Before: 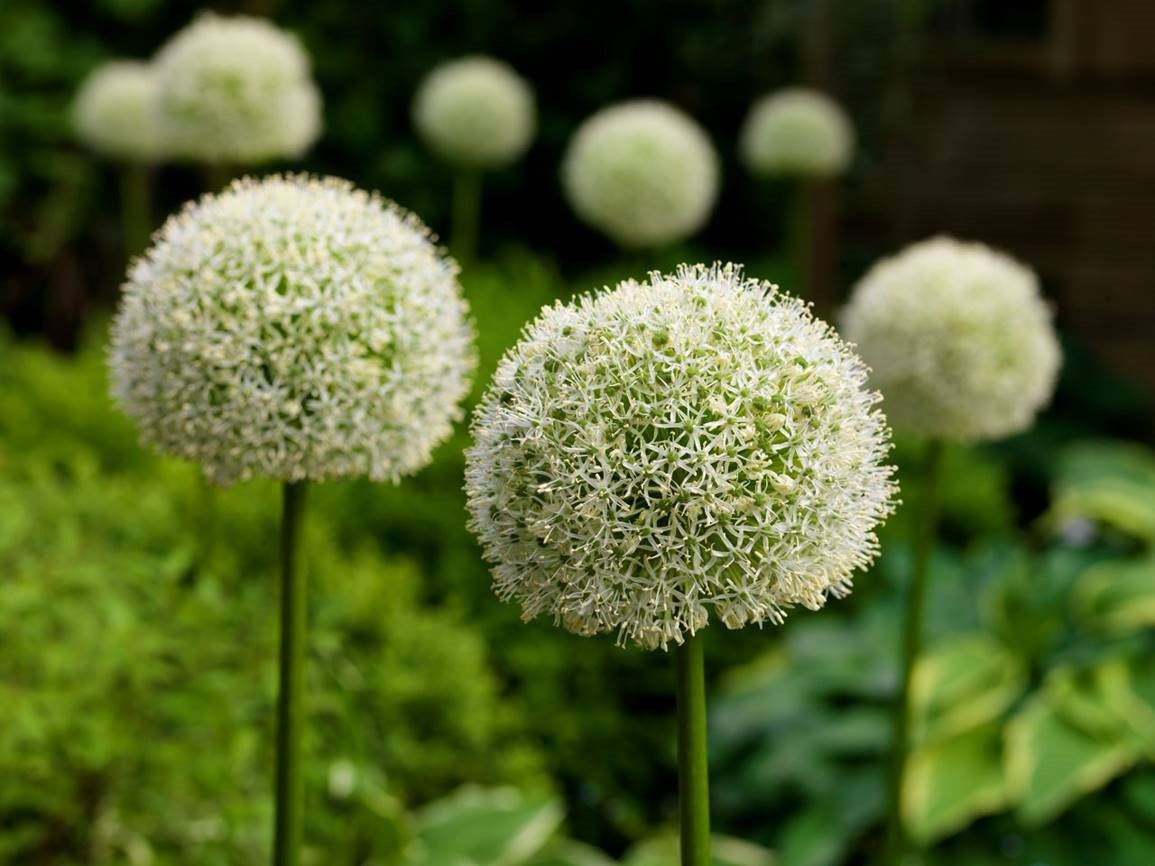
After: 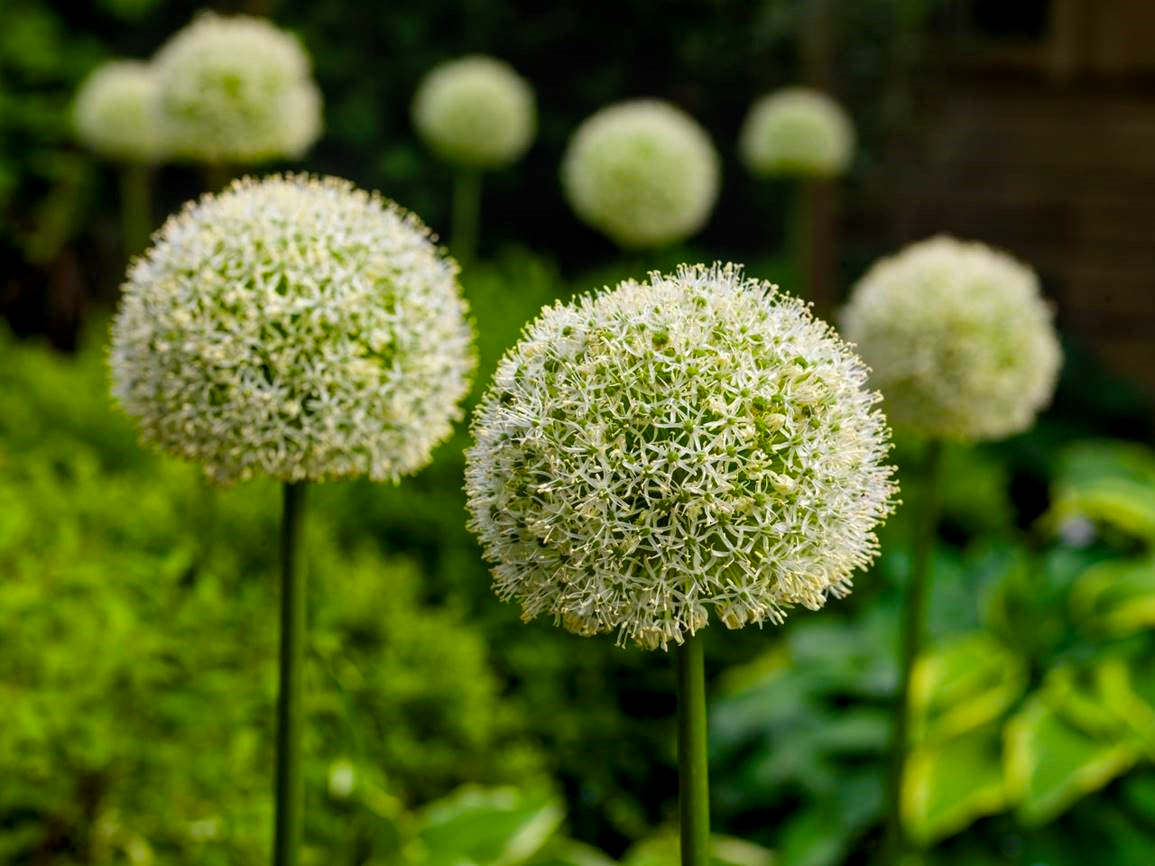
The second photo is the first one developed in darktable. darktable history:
local contrast: on, module defaults
tone equalizer: edges refinement/feathering 500, mask exposure compensation -1.57 EV, preserve details no
color balance rgb: perceptual saturation grading › global saturation 33.684%
